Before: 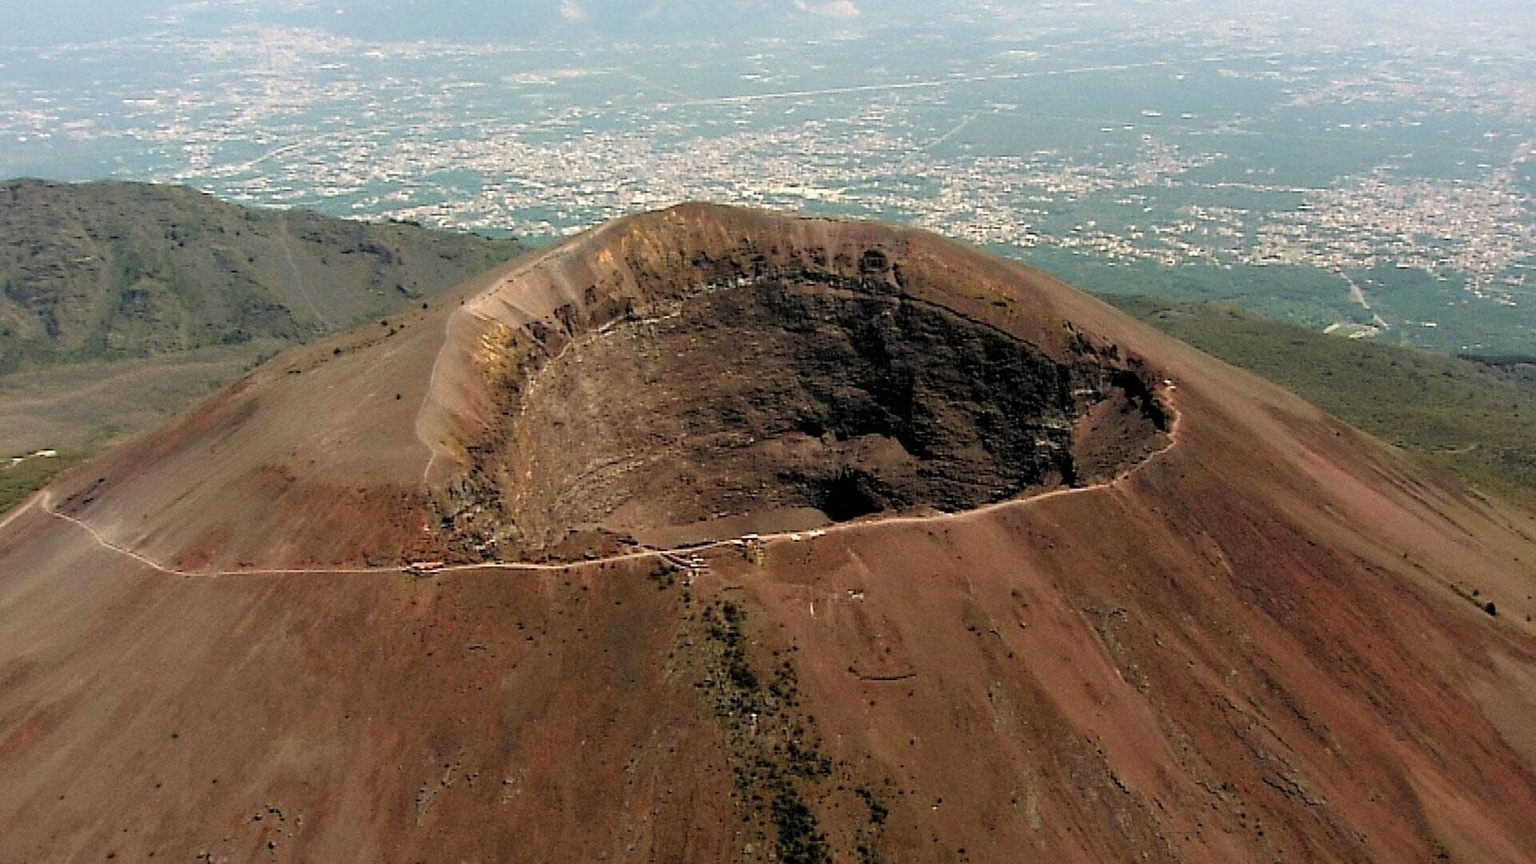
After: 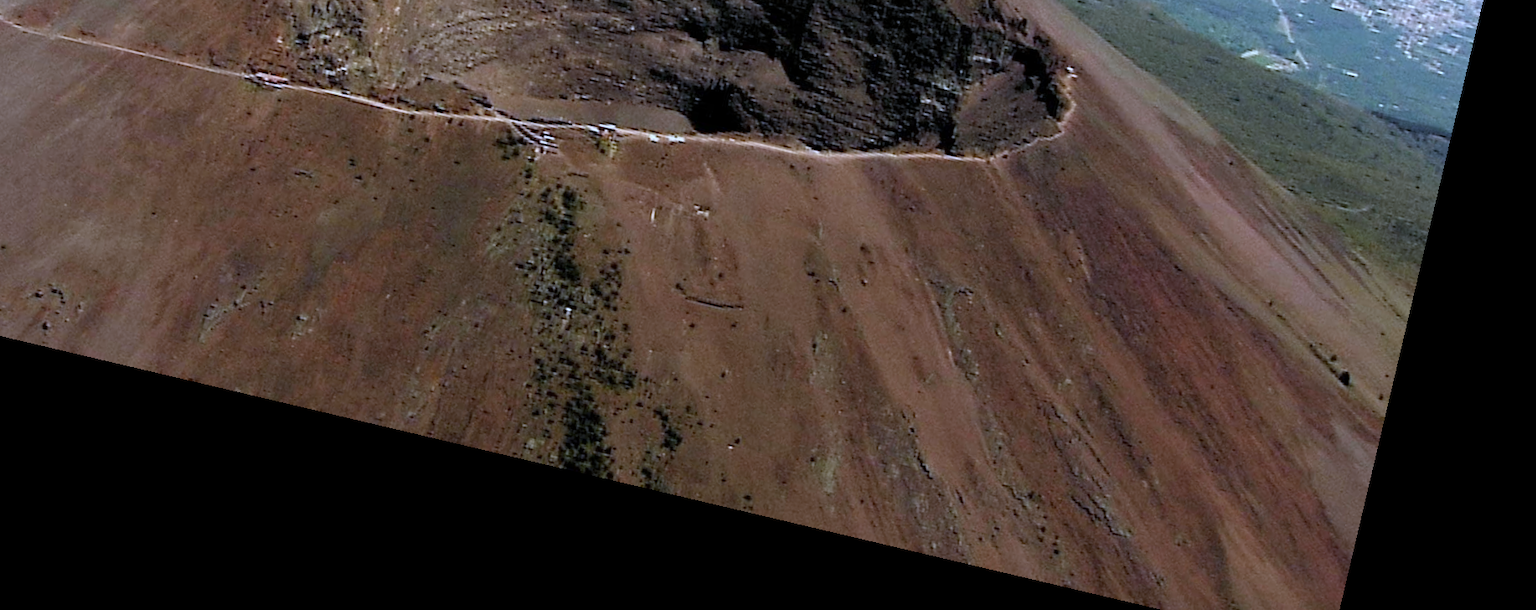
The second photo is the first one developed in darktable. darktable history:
rotate and perspective: rotation 13.27°, automatic cropping off
white balance: red 0.871, blue 1.249
exposure: compensate highlight preservation false
crop and rotate: left 13.306%, top 48.129%, bottom 2.928%
